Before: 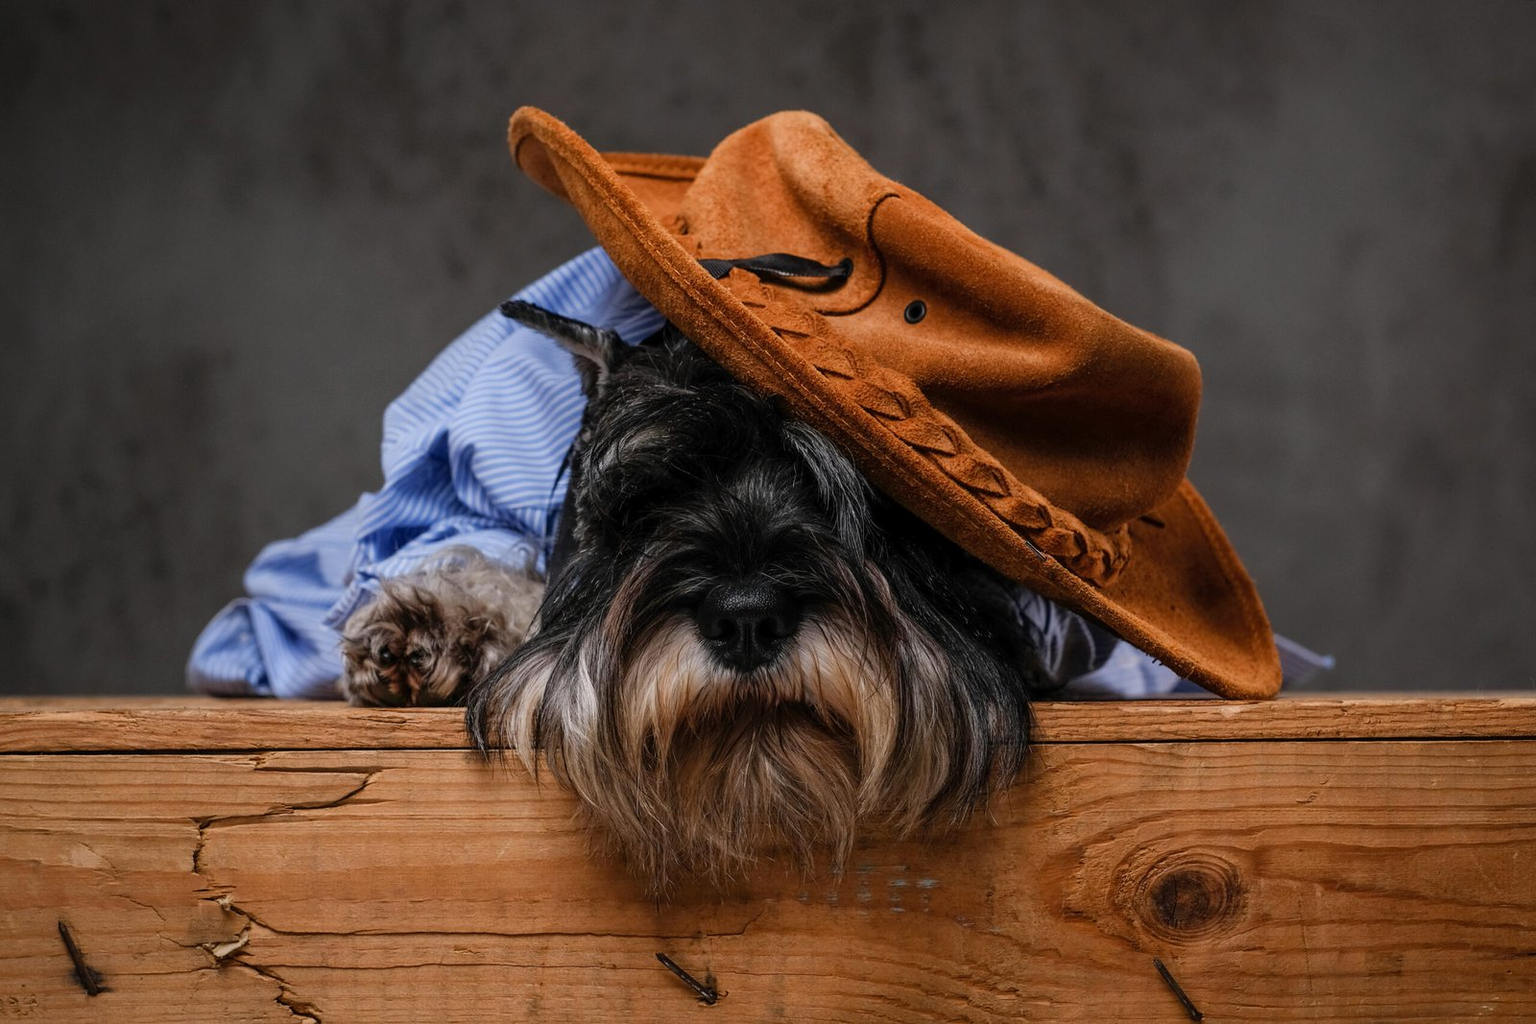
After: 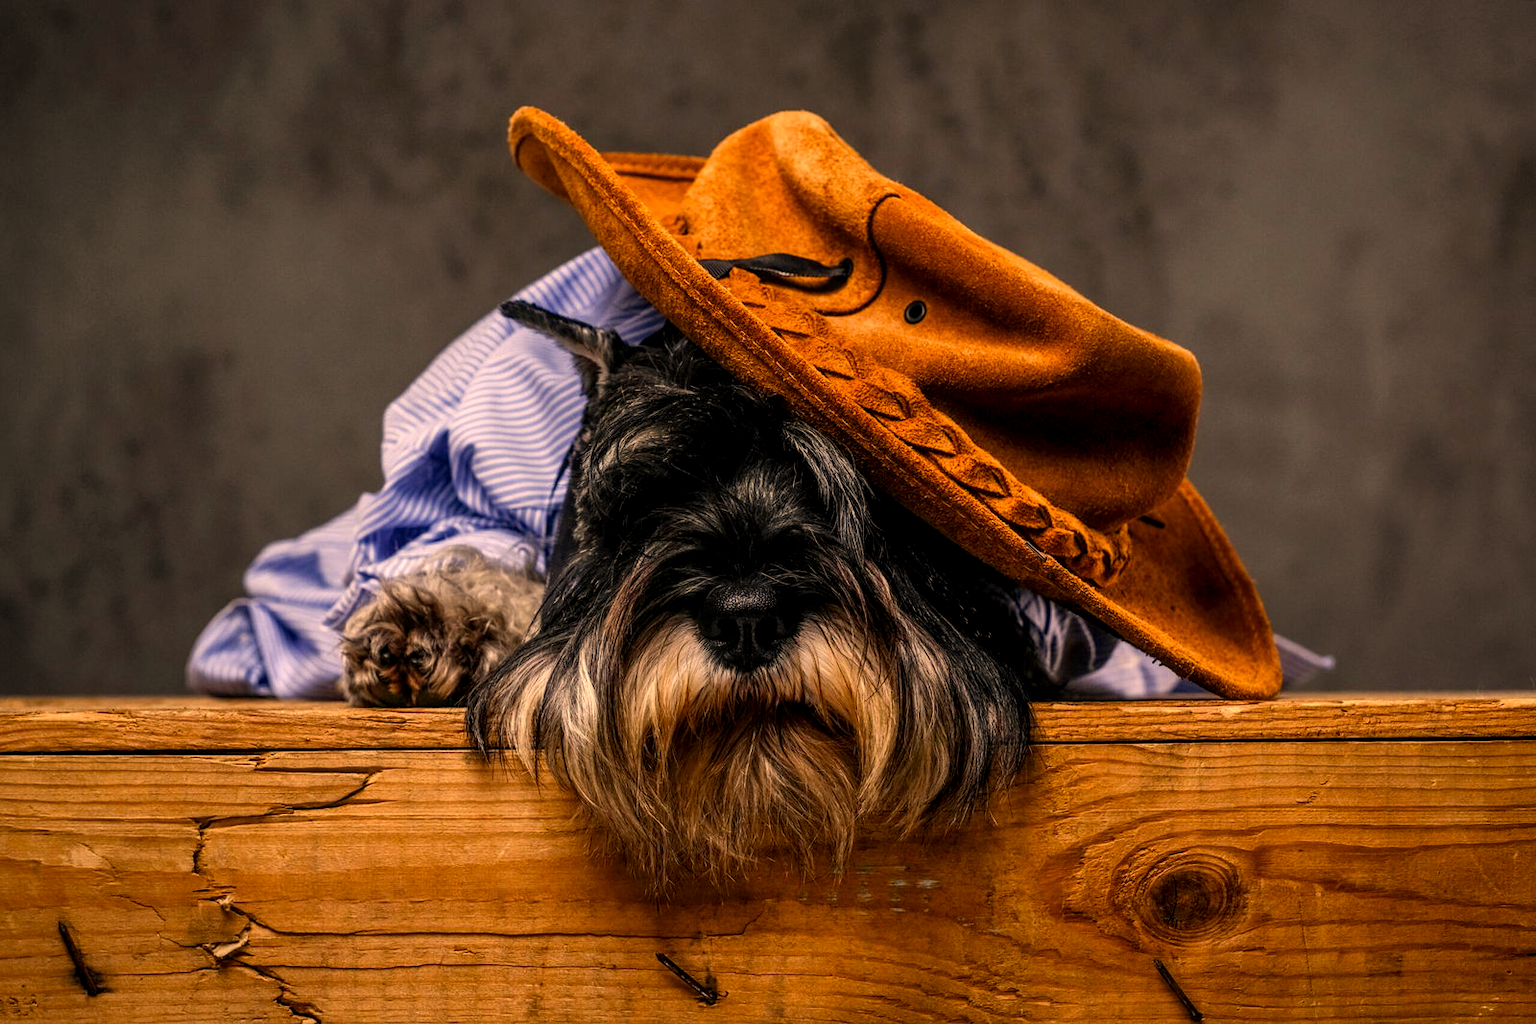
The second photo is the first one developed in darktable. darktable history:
color balance rgb: perceptual saturation grading › global saturation 15.583%, perceptual saturation grading › highlights -19.261%, perceptual saturation grading › shadows 19.271%, perceptual brilliance grading › highlights 15.558%, perceptual brilliance grading › shadows -14.191%, global vibrance 3.211%
shadows and highlights: shadows 43.82, white point adjustment -1.37, soften with gaussian
color correction: highlights a* 14.82, highlights b* 31.34
local contrast: detail 130%
